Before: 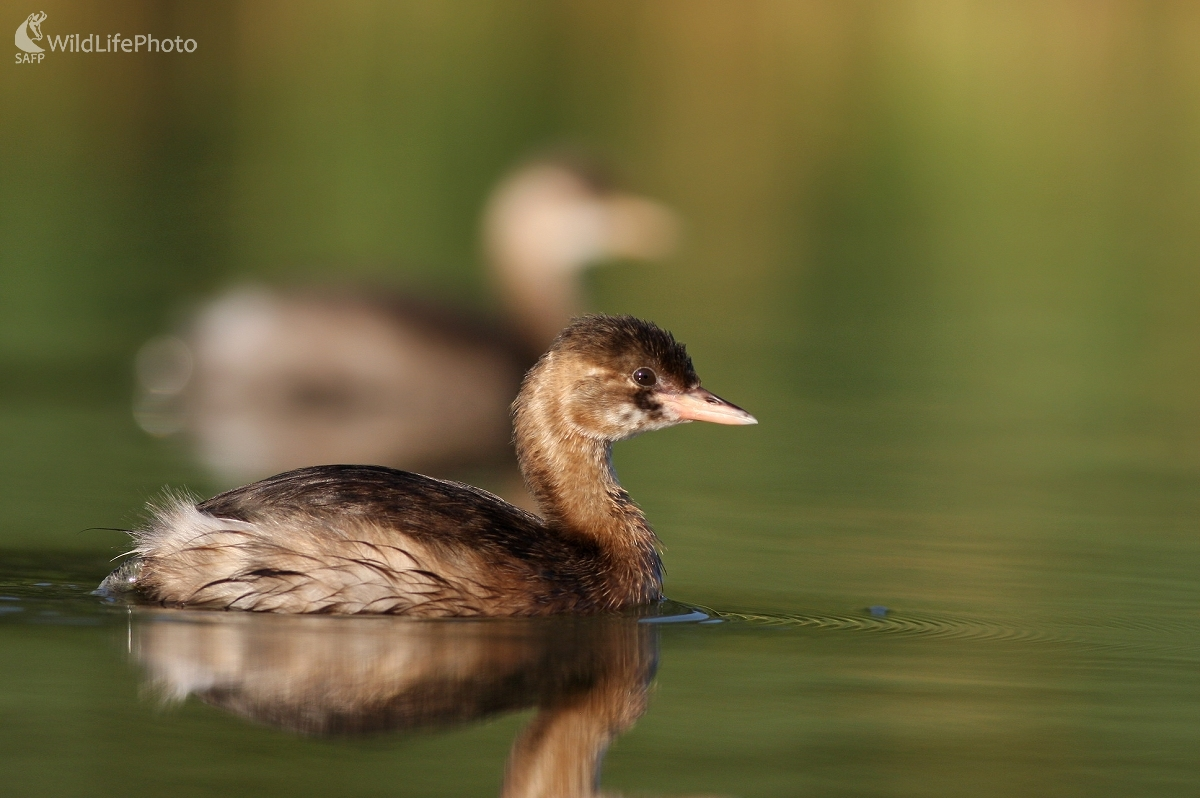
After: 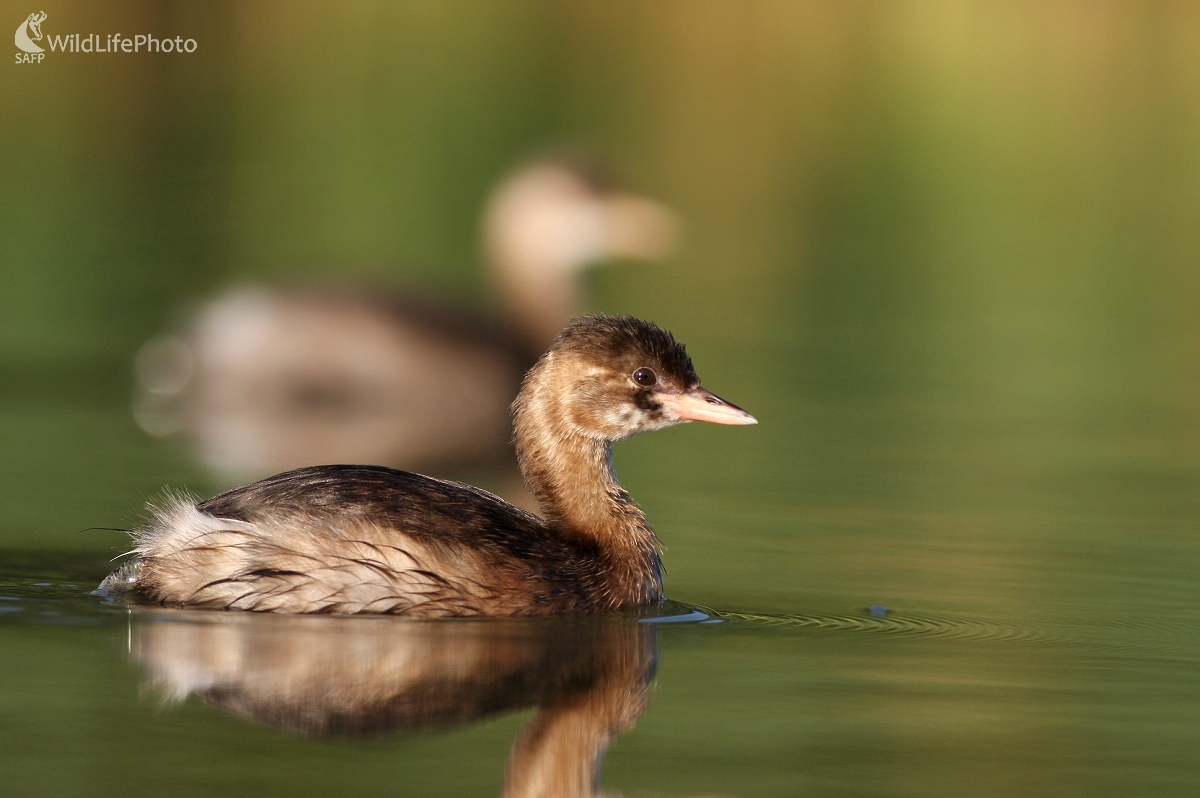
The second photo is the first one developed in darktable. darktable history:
exposure: exposure 0.17 EV, compensate highlight preservation false
